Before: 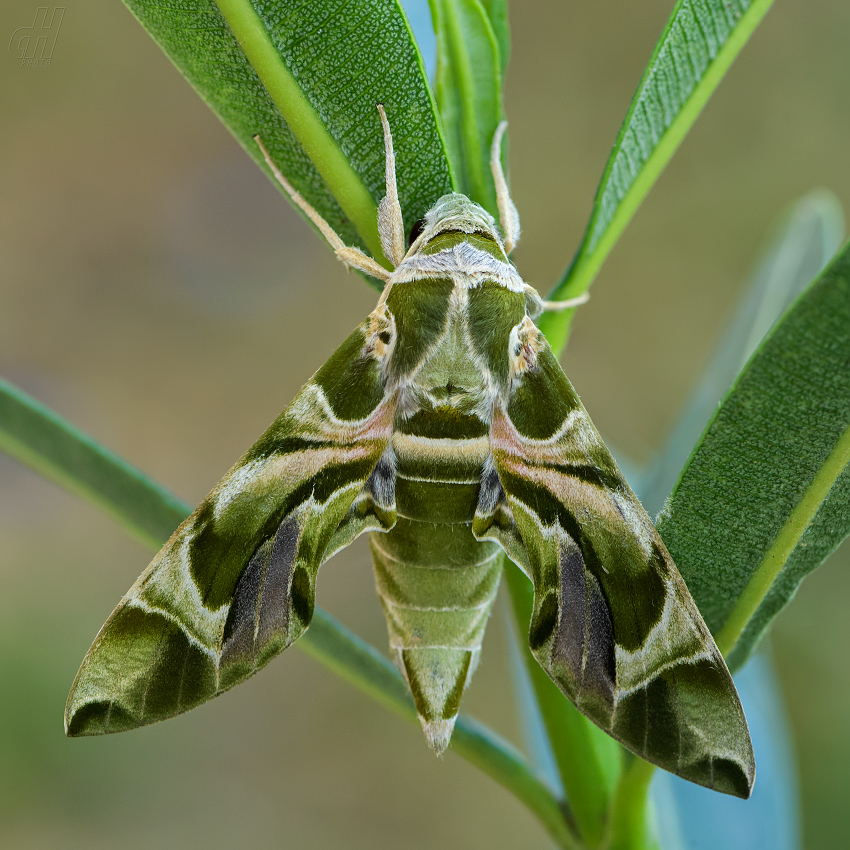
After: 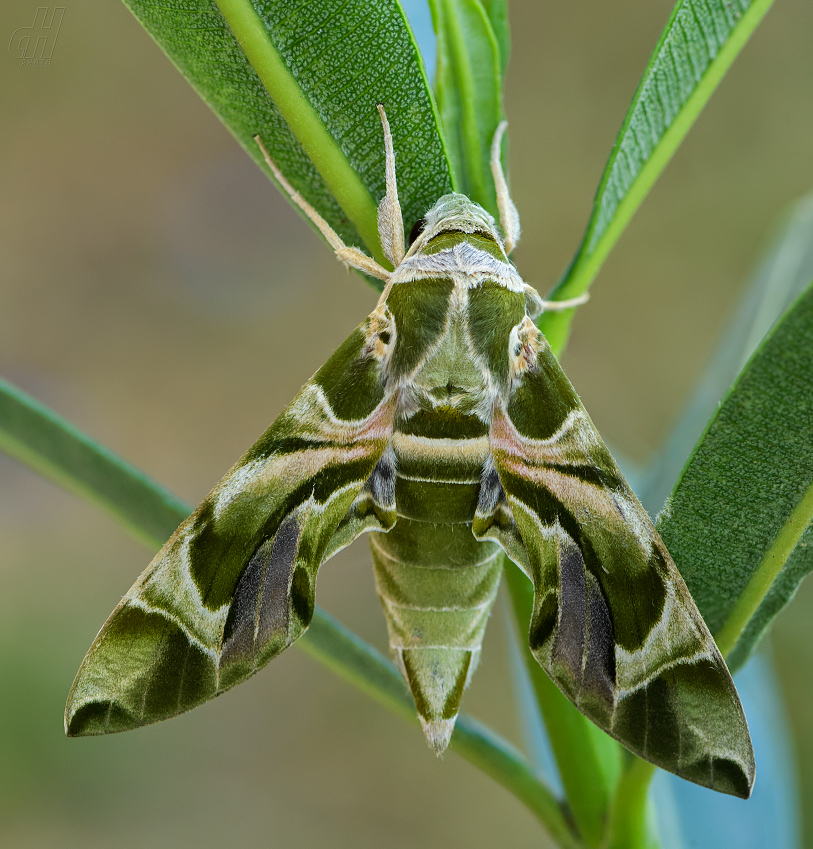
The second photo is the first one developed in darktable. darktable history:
crop: right 4.314%, bottom 0.042%
